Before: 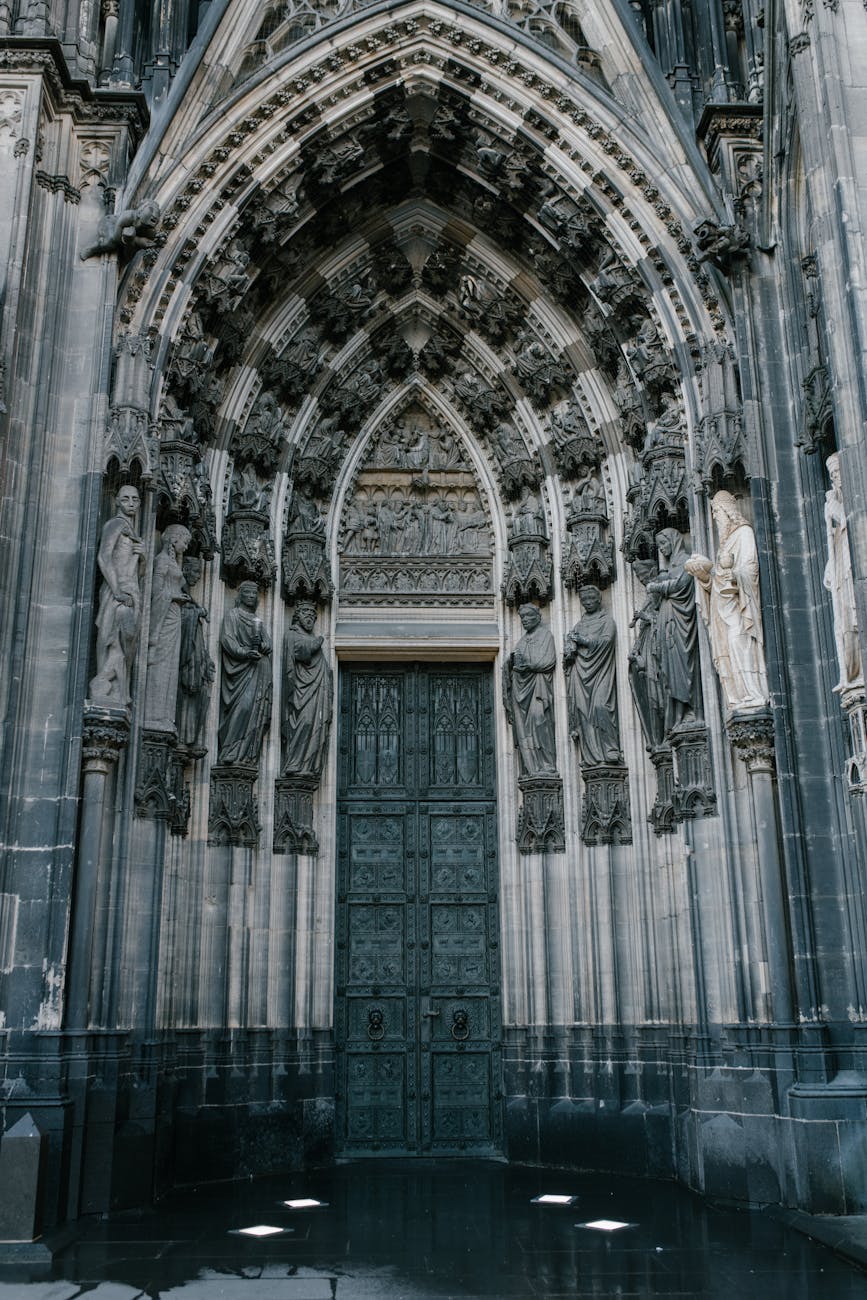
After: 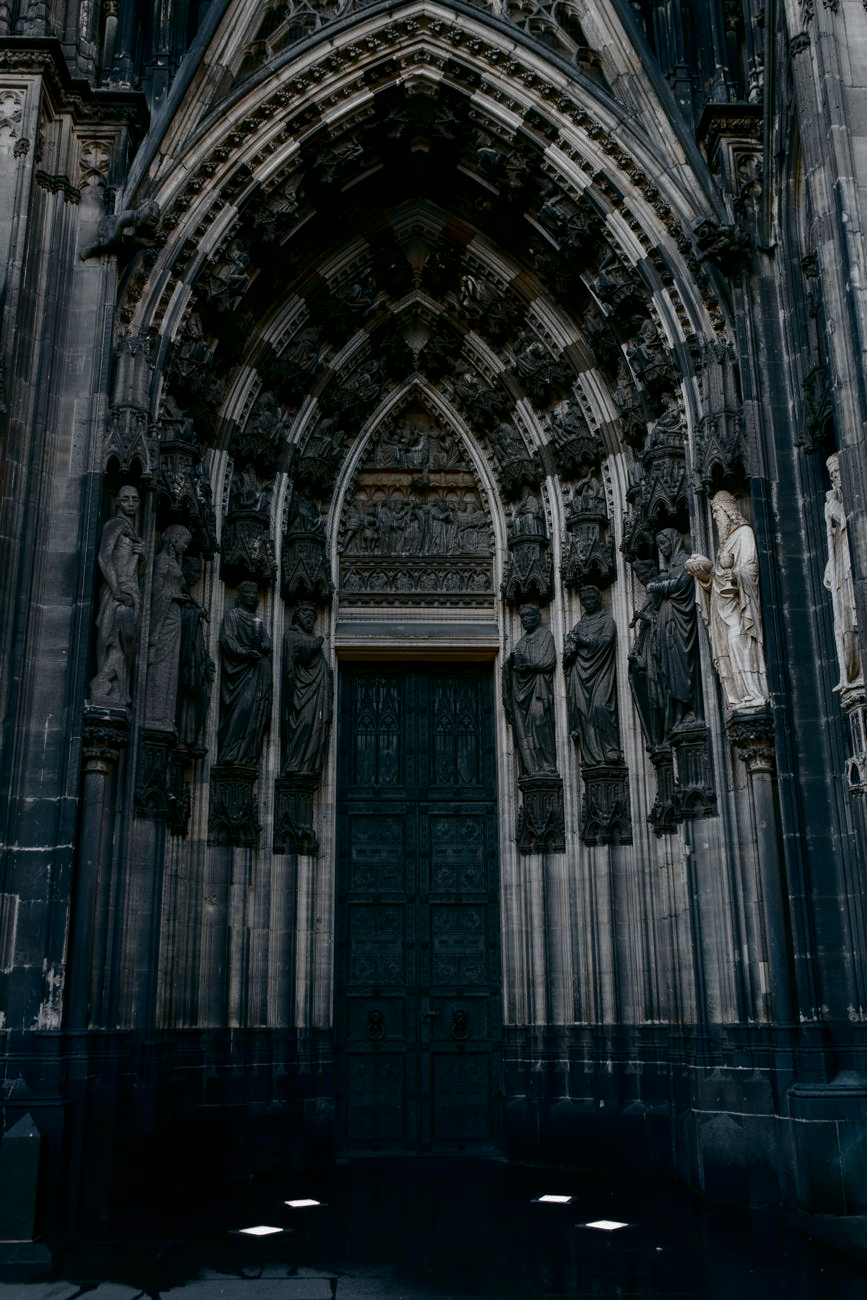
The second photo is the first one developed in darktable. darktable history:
color balance: on, module defaults
color correction: saturation 0.85
contrast brightness saturation: contrast 0.09, brightness -0.59, saturation 0.17
